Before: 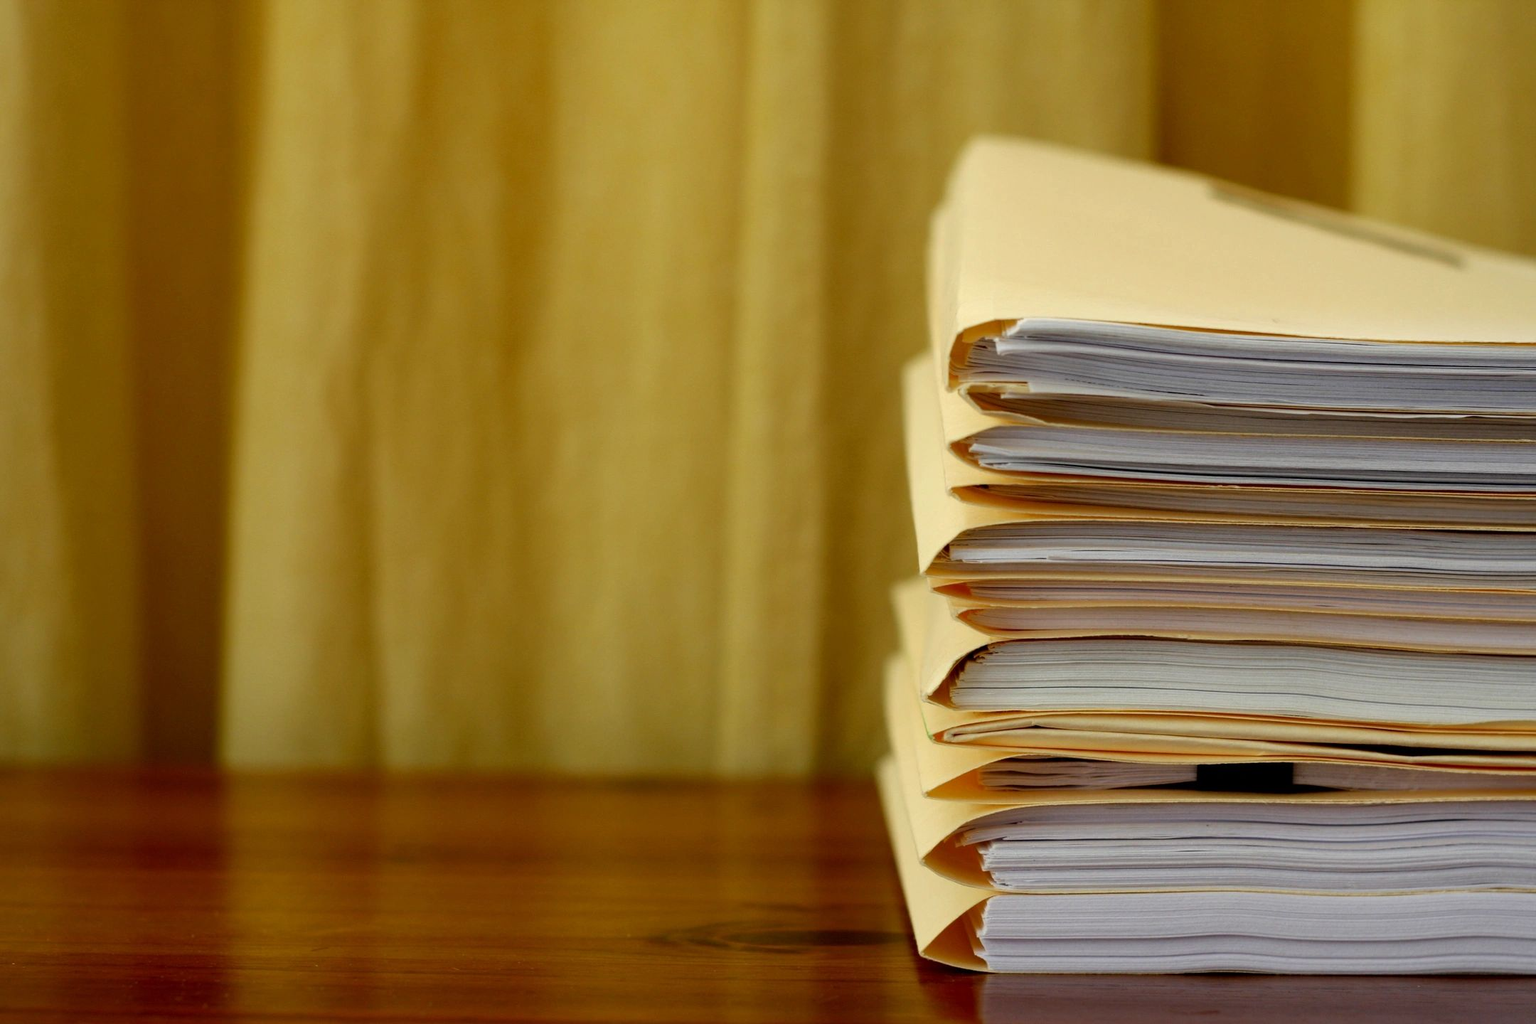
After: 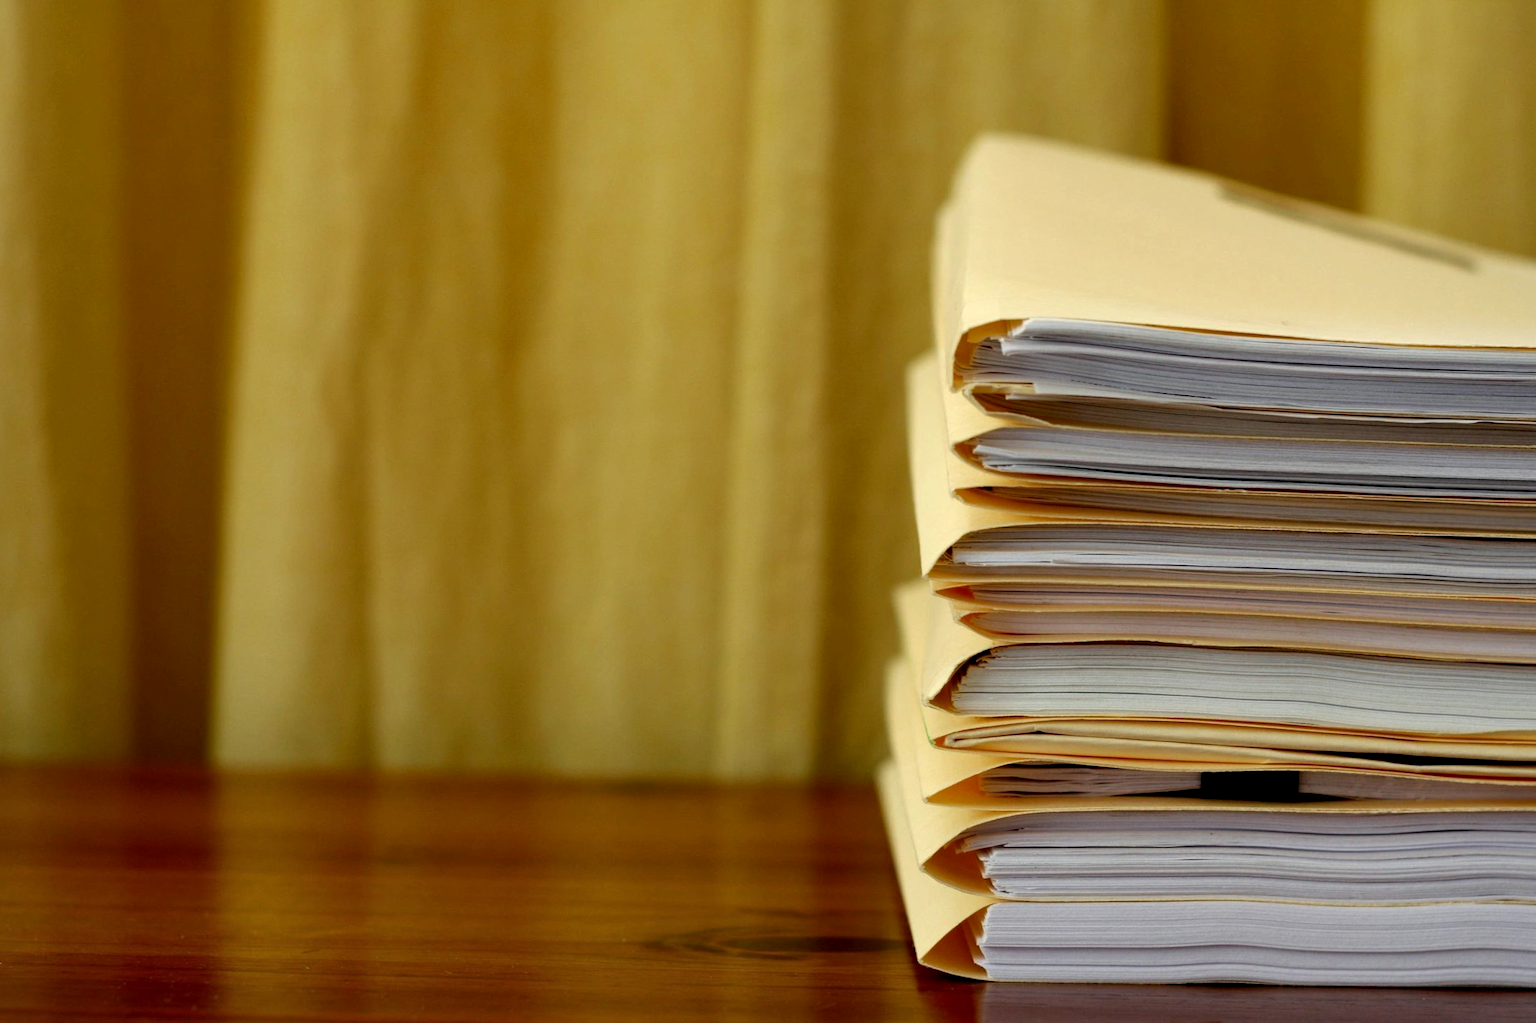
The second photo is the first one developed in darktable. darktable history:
contrast equalizer: octaves 7, y [[0.6 ×6], [0.55 ×6], [0 ×6], [0 ×6], [0 ×6]], mix 0.29
crop and rotate: angle -0.5°
